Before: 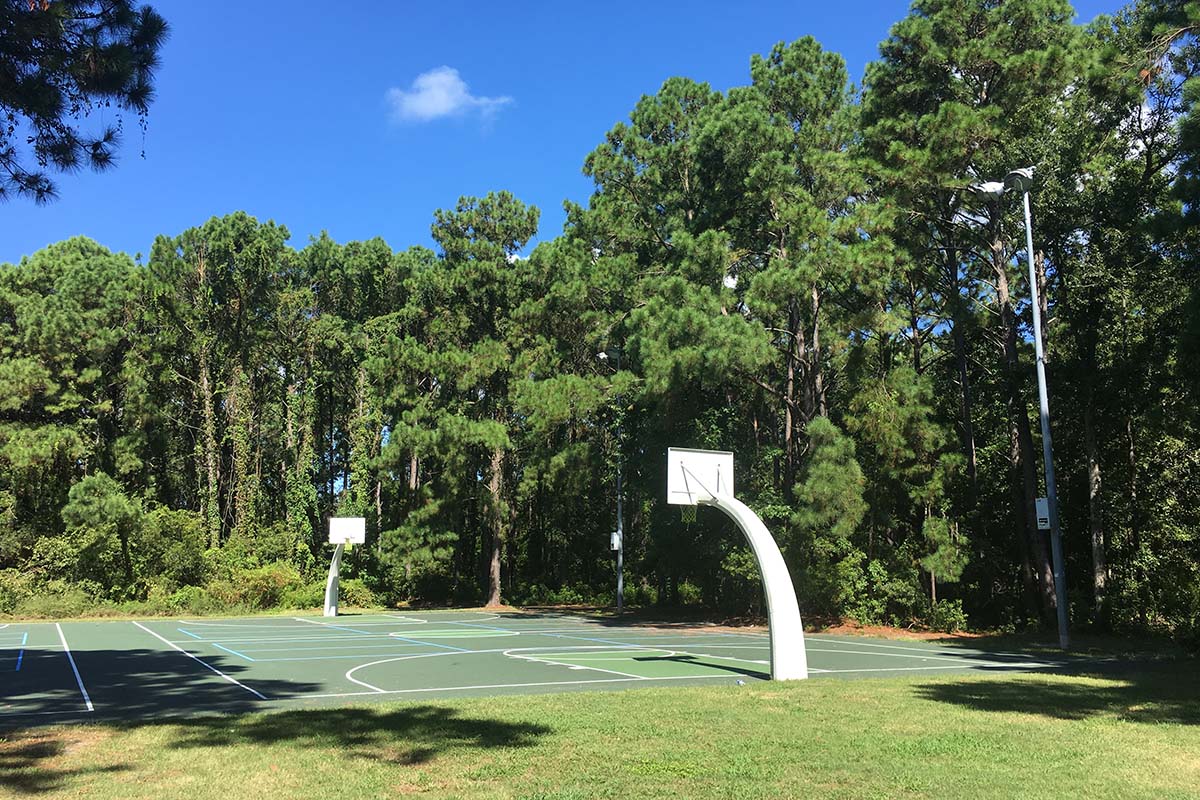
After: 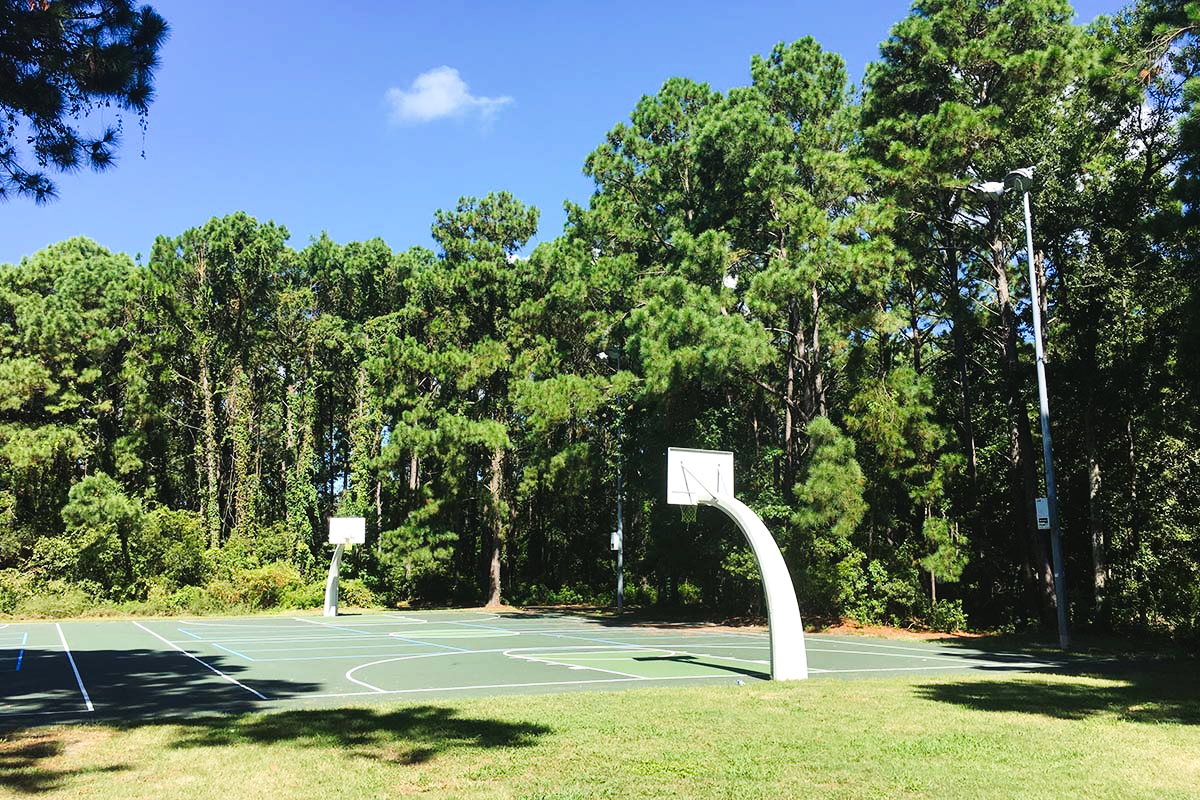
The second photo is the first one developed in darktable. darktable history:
tone curve: curves: ch0 [(0, 0.023) (0.103, 0.087) (0.295, 0.297) (0.445, 0.531) (0.553, 0.665) (0.735, 0.843) (0.994, 1)]; ch1 [(0, 0) (0.414, 0.395) (0.447, 0.447) (0.485, 0.495) (0.512, 0.523) (0.542, 0.581) (0.581, 0.632) (0.646, 0.715) (1, 1)]; ch2 [(0, 0) (0.369, 0.388) (0.449, 0.431) (0.478, 0.471) (0.516, 0.517) (0.579, 0.624) (0.674, 0.775) (1, 1)], preserve colors none
